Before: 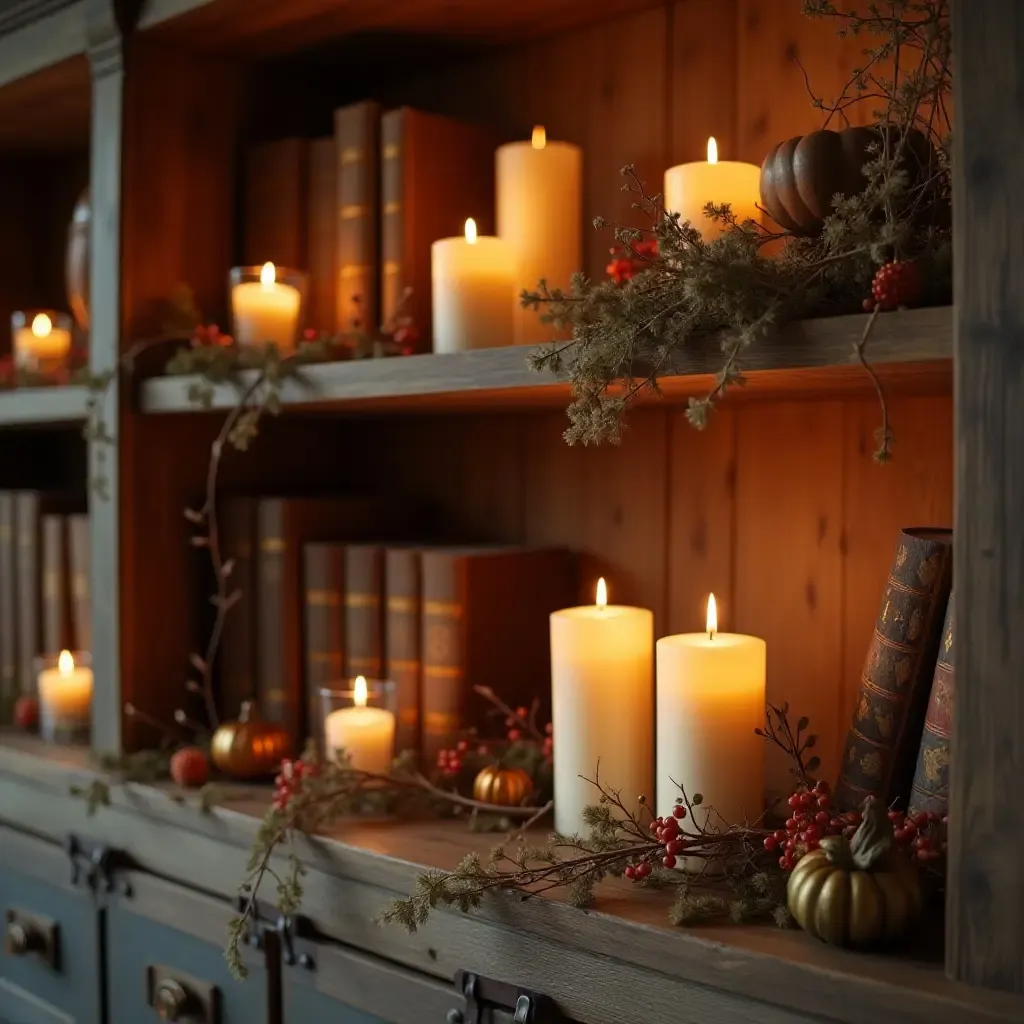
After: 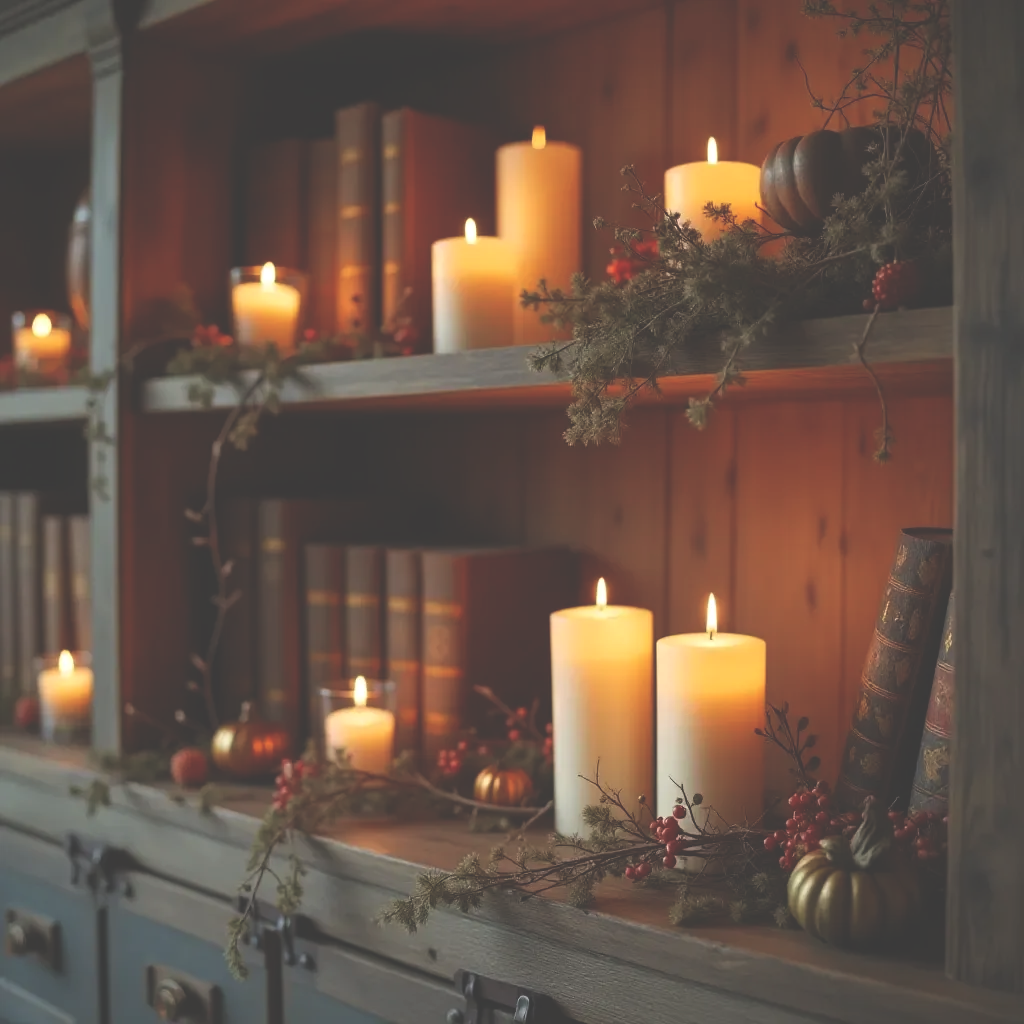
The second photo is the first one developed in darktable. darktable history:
exposure: black level correction -0.042, exposure 0.065 EV, compensate exposure bias true, compensate highlight preservation false
